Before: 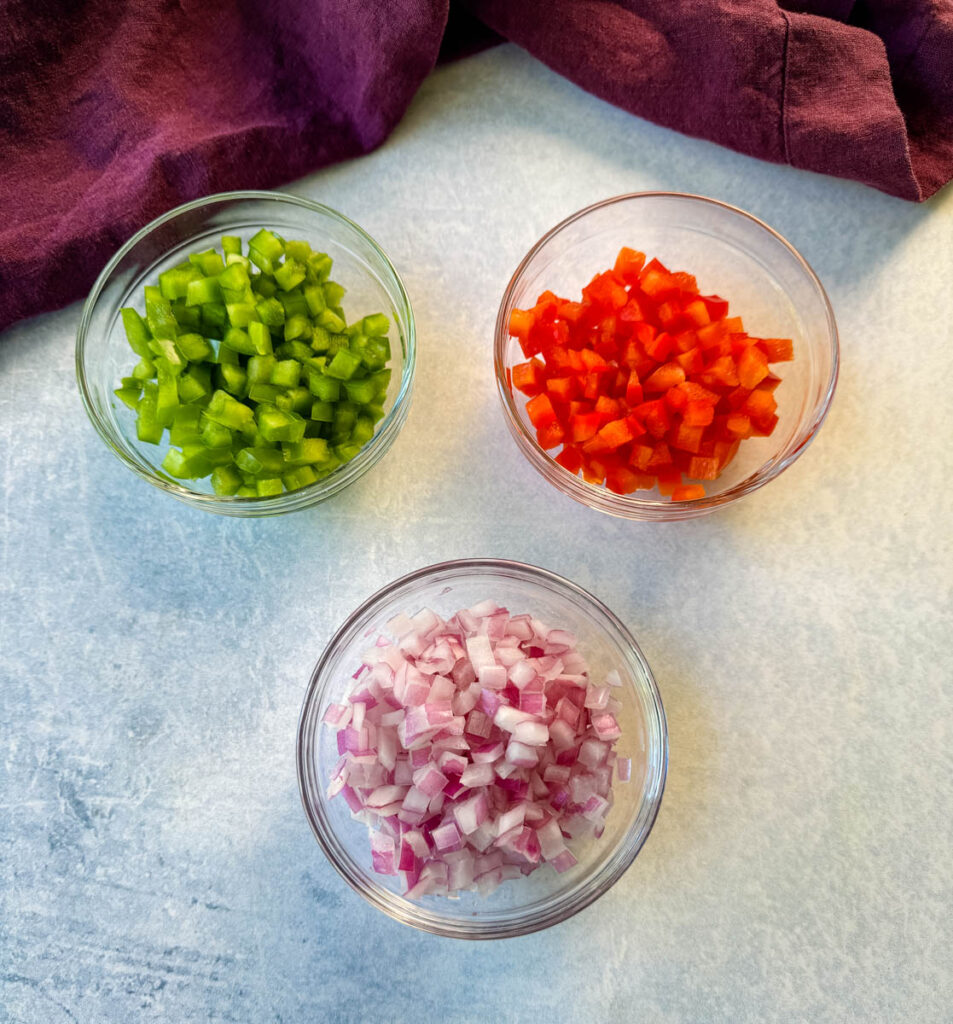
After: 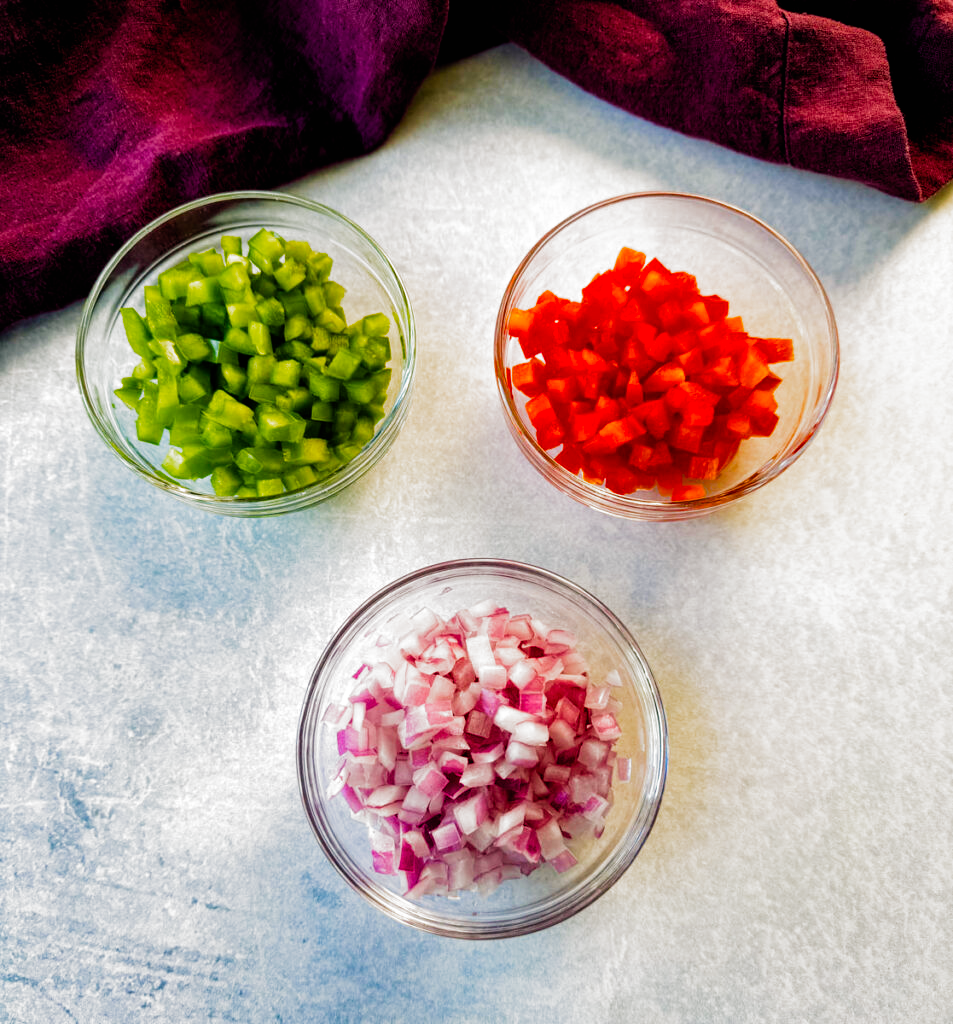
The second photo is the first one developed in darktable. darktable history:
filmic rgb: black relative exposure -8.02 EV, white relative exposure 2.19 EV, hardness 6.98, add noise in highlights 0.002, preserve chrominance no, color science v3 (2019), use custom middle-gray values true, contrast in highlights soft
color balance rgb: highlights gain › chroma 1.592%, highlights gain › hue 55.27°, perceptual saturation grading › global saturation 29.464%, global vibrance 15.024%
